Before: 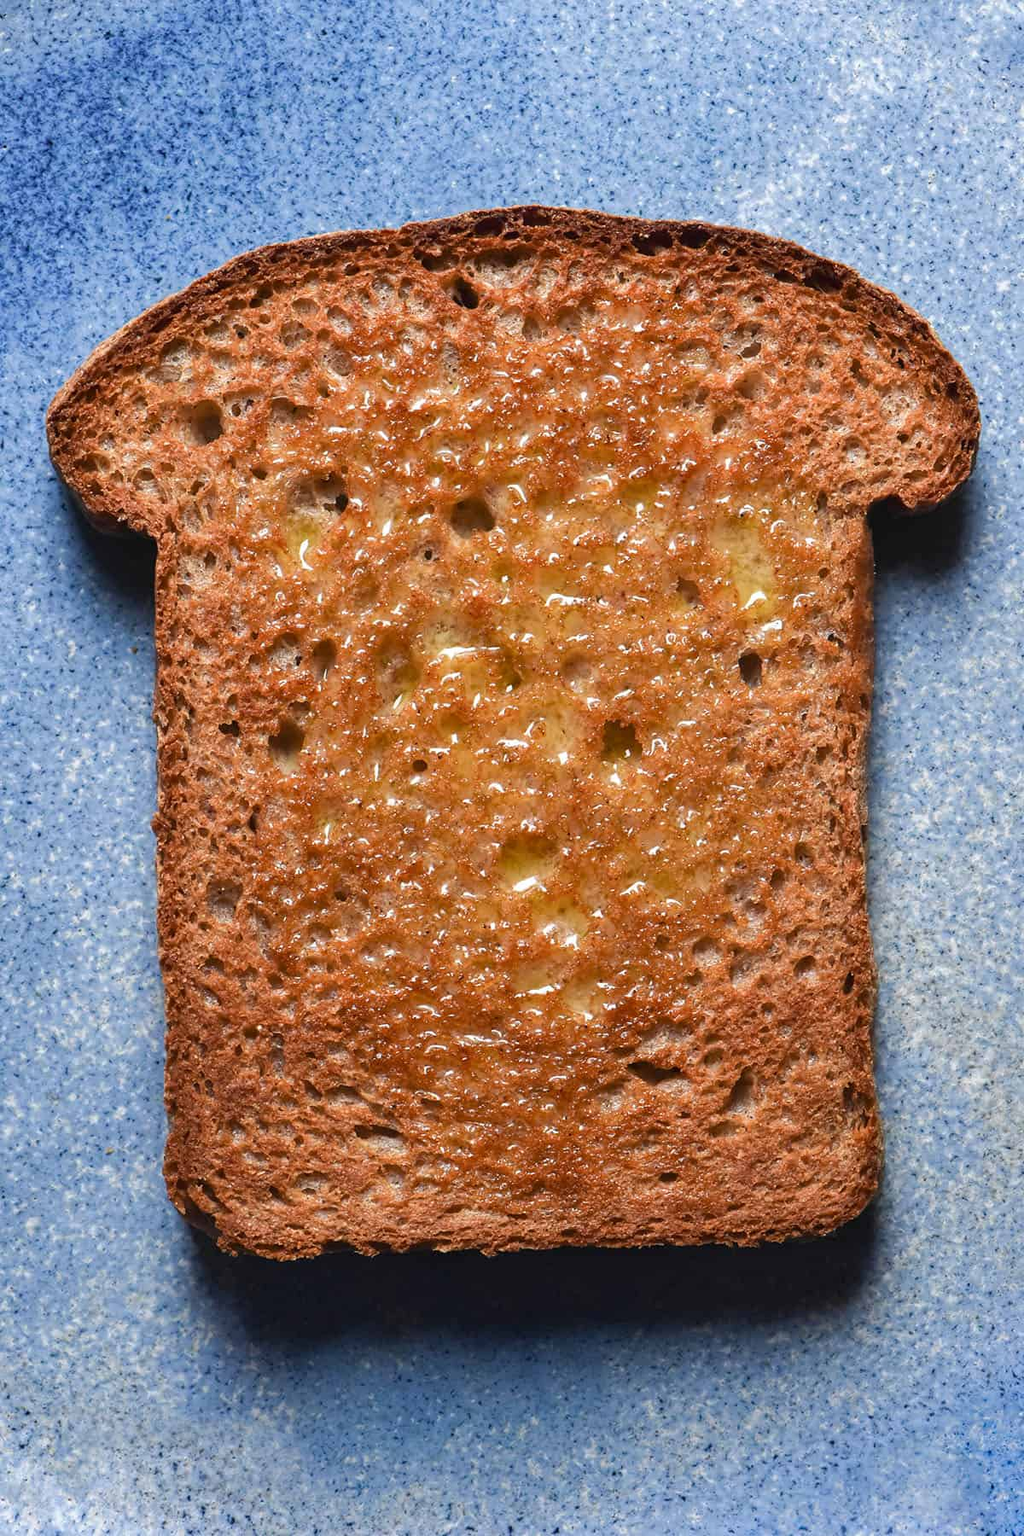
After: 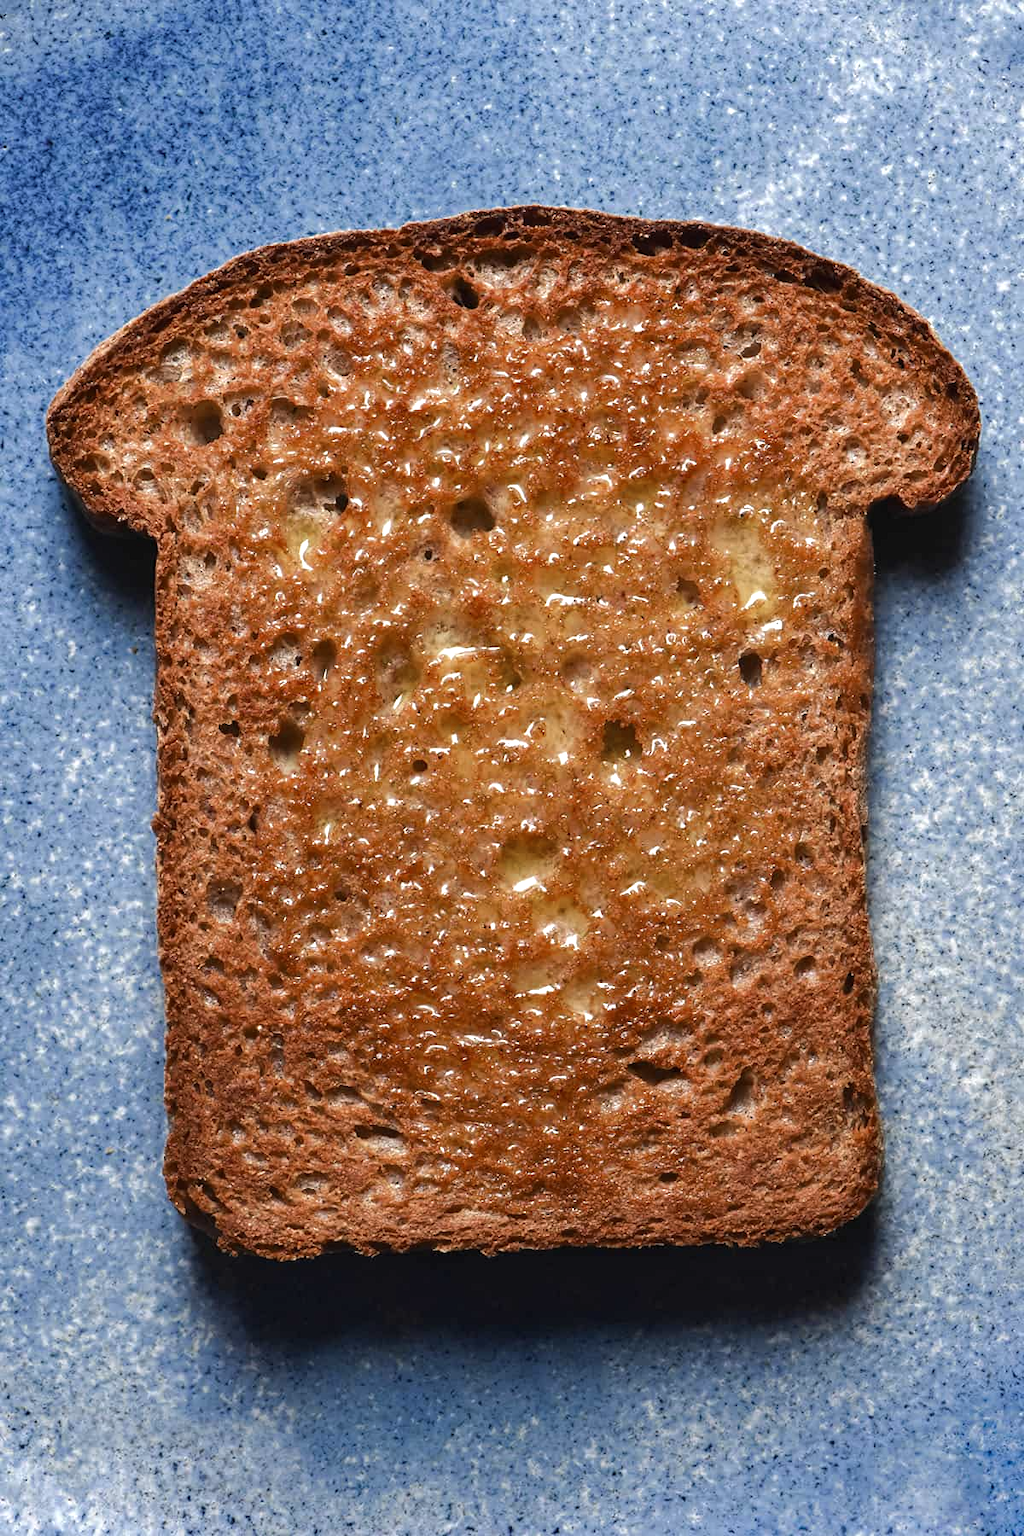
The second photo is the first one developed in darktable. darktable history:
tone equalizer: -8 EV -0.392 EV, -7 EV -0.383 EV, -6 EV -0.352 EV, -5 EV -0.223 EV, -3 EV 0.196 EV, -2 EV 0.31 EV, -1 EV 0.392 EV, +0 EV 0.393 EV, edges refinement/feathering 500, mask exposure compensation -1.57 EV, preserve details no
color zones: curves: ch0 [(0, 0.5) (0.125, 0.4) (0.25, 0.5) (0.375, 0.4) (0.5, 0.4) (0.625, 0.35) (0.75, 0.35) (0.875, 0.5)]; ch1 [(0, 0.35) (0.125, 0.45) (0.25, 0.35) (0.375, 0.35) (0.5, 0.35) (0.625, 0.35) (0.75, 0.45) (0.875, 0.35)]; ch2 [(0, 0.6) (0.125, 0.5) (0.25, 0.5) (0.375, 0.6) (0.5, 0.6) (0.625, 0.5) (0.75, 0.5) (0.875, 0.5)]
